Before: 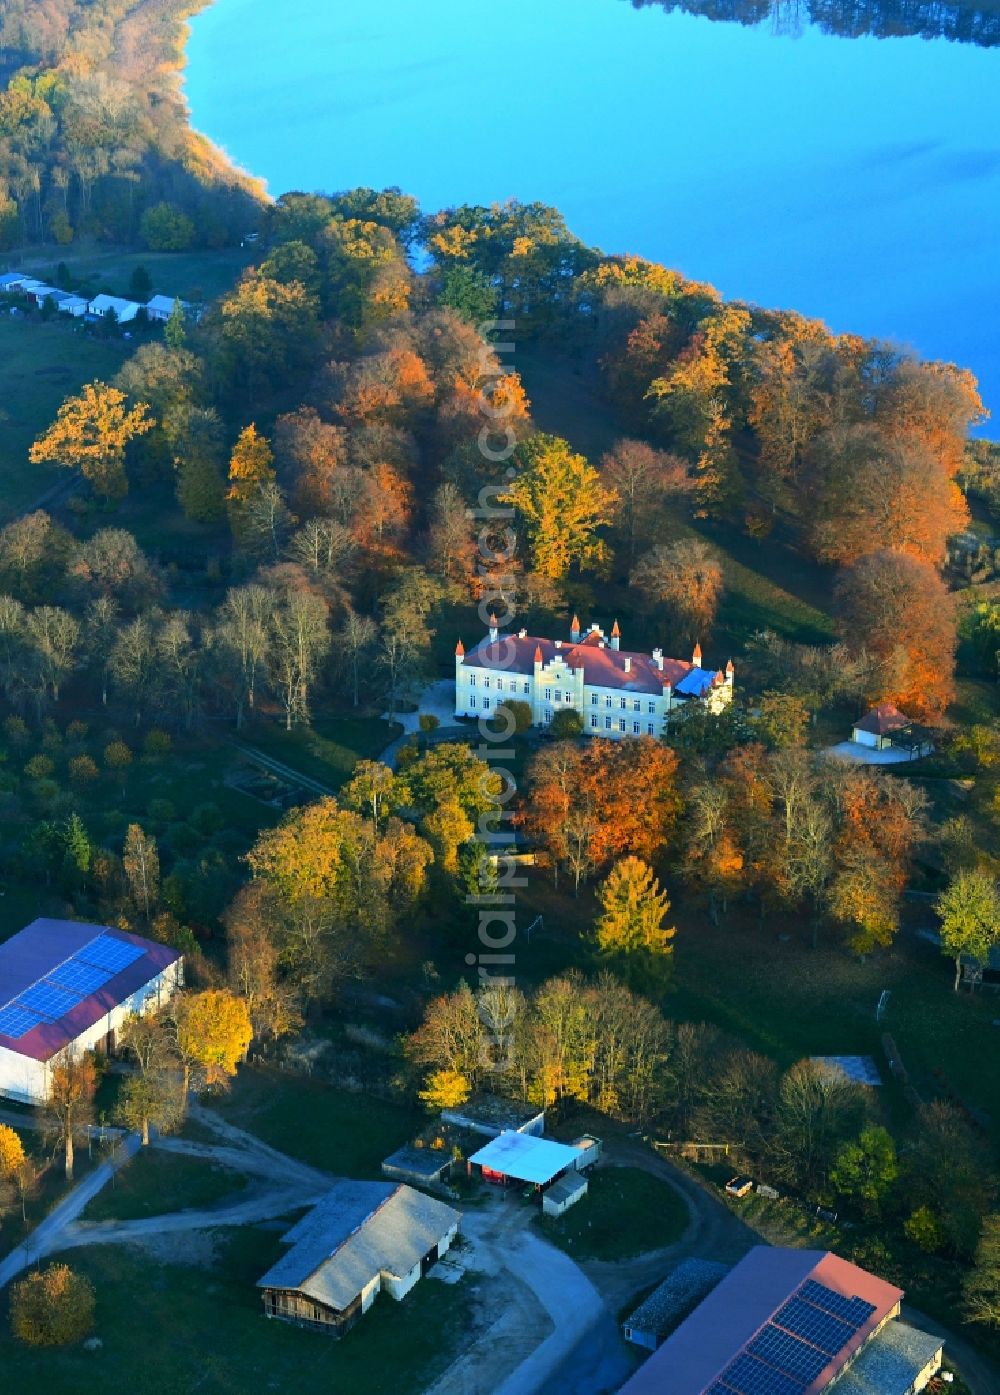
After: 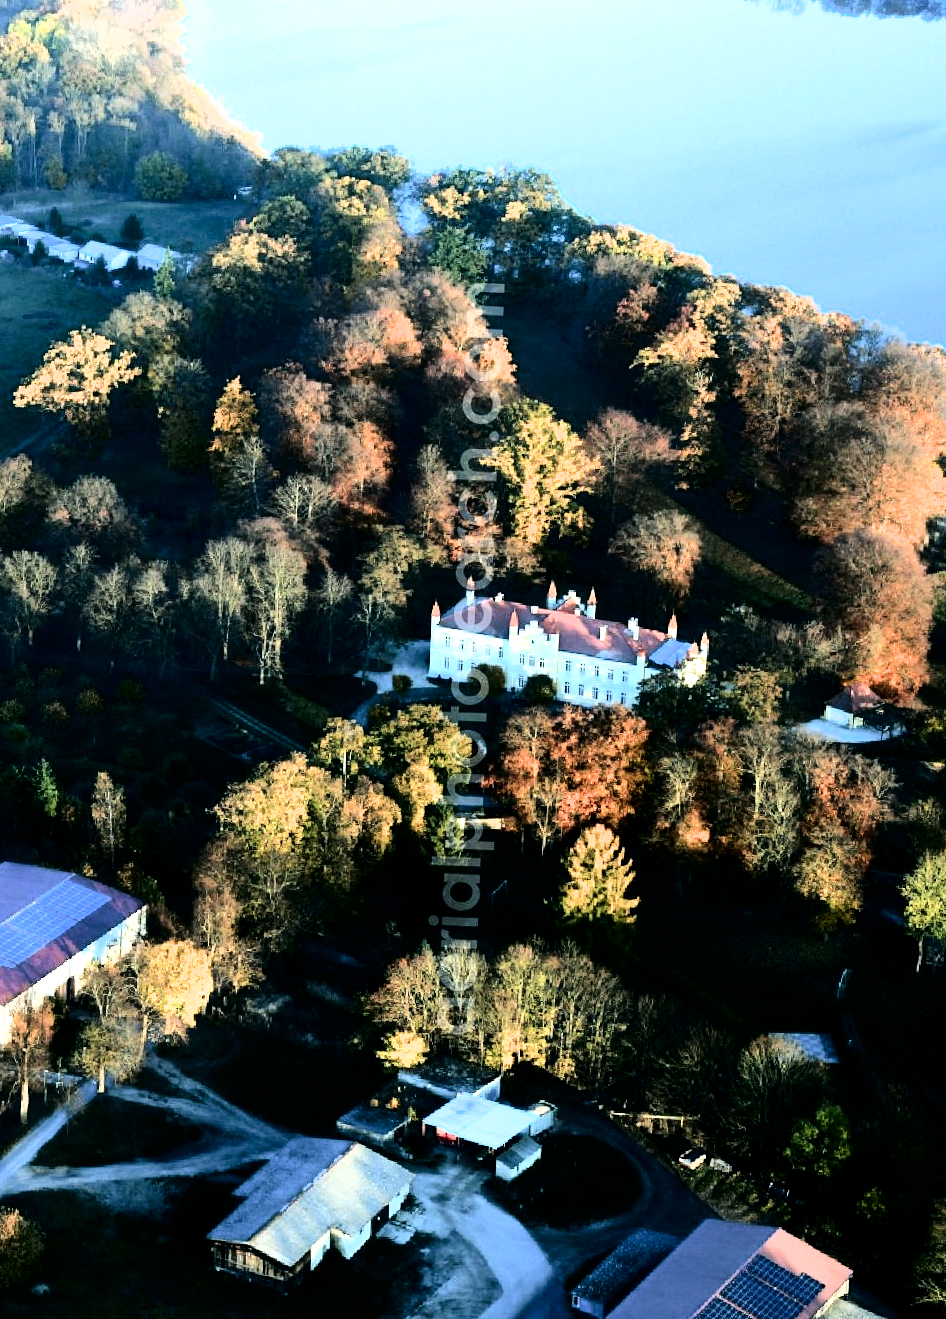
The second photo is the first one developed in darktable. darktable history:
crop and rotate: angle -2.38°
filmic rgb: black relative exposure -8.24 EV, white relative exposure 2.23 EV, threshold 2.97 EV, hardness 7.18, latitude 86.03%, contrast 1.703, highlights saturation mix -3.1%, shadows ↔ highlights balance -2.12%, preserve chrominance max RGB, color science v6 (2022), contrast in shadows safe, contrast in highlights safe, enable highlight reconstruction true
tone curve: curves: ch0 [(0, 0) (0.003, 0) (0.011, 0.001) (0.025, 0.003) (0.044, 0.005) (0.069, 0.011) (0.1, 0.021) (0.136, 0.035) (0.177, 0.079) (0.224, 0.134) (0.277, 0.219) (0.335, 0.315) (0.399, 0.42) (0.468, 0.529) (0.543, 0.636) (0.623, 0.727) (0.709, 0.805) (0.801, 0.88) (0.898, 0.957) (1, 1)], color space Lab, independent channels, preserve colors none
exposure: exposure 0.245 EV, compensate highlight preservation false
haze removal: strength -0.105, compatibility mode true, adaptive false
